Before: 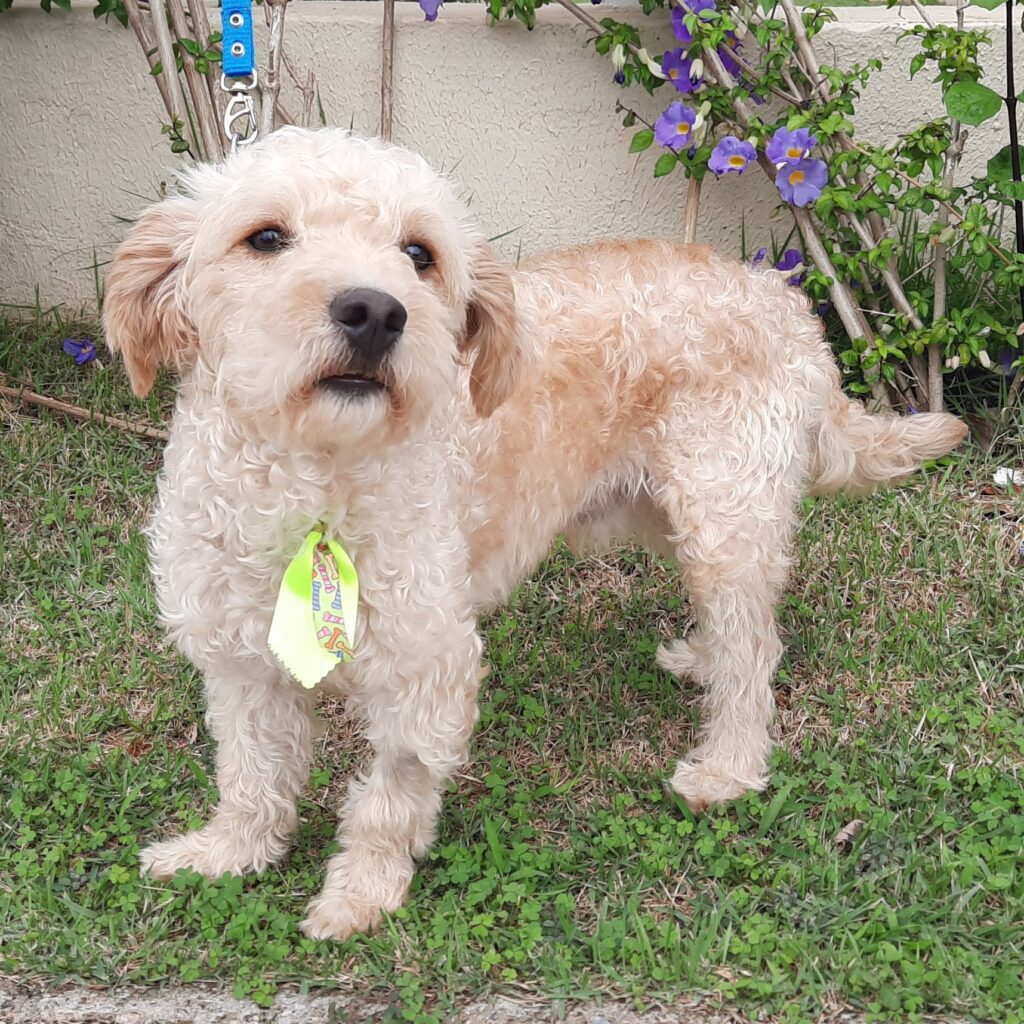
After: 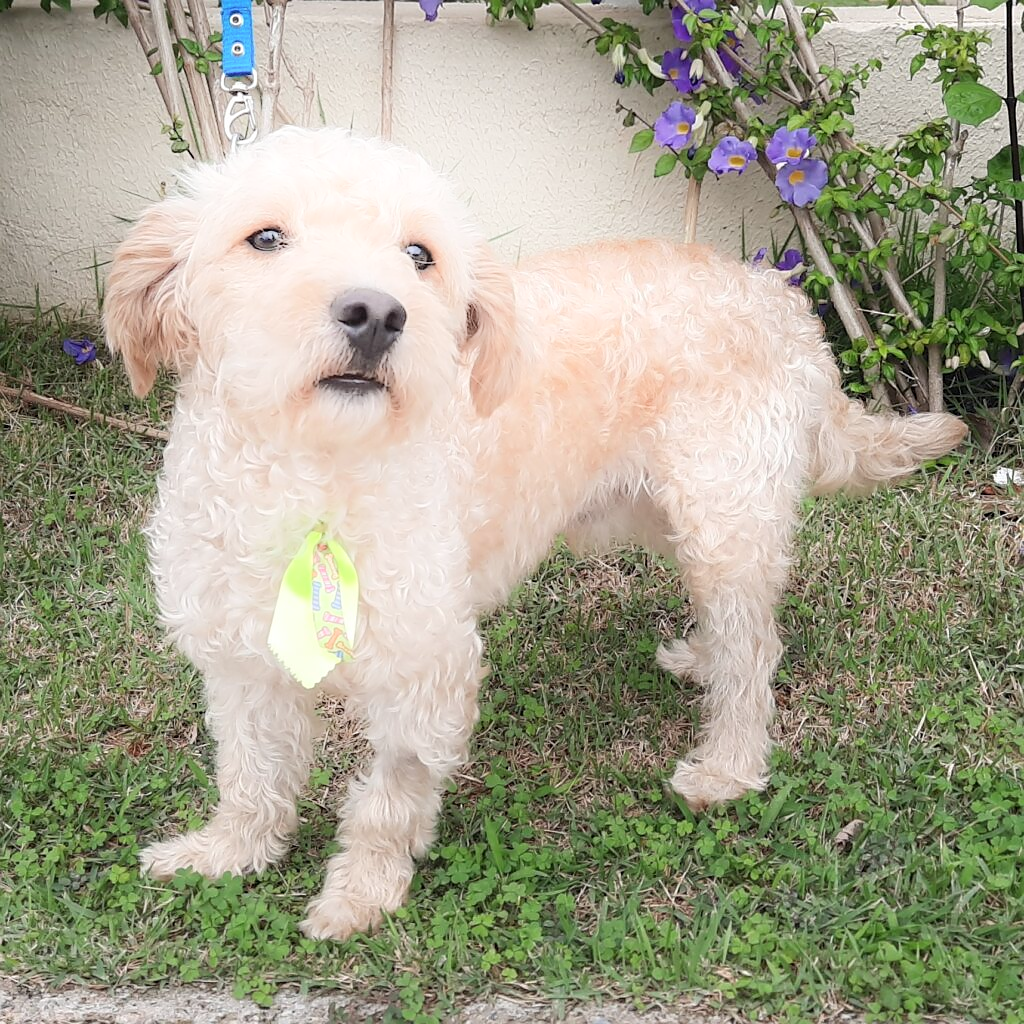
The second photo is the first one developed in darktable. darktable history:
color zones: curves: ch1 [(0, 0.469) (0.01, 0.469) (0.12, 0.446) (0.248, 0.469) (0.5, 0.5) (0.748, 0.5) (0.99, 0.469) (1, 0.469)]
sharpen: radius 1.021, threshold 0.908
shadows and highlights: shadows -20.81, highlights 99.76, soften with gaussian
